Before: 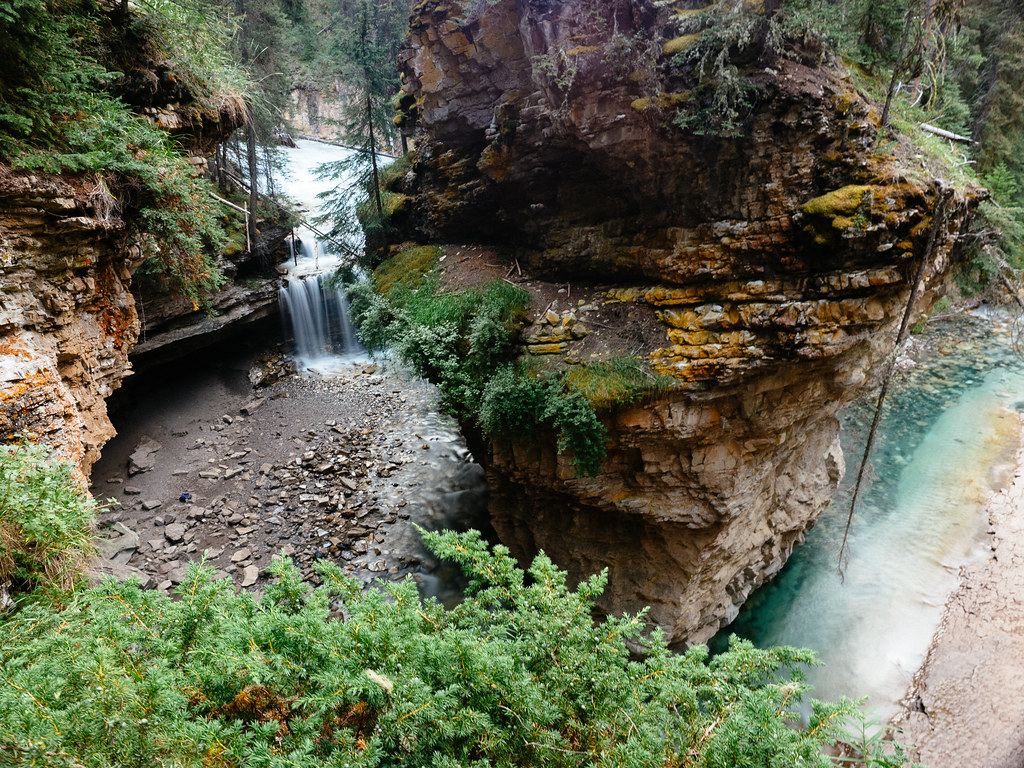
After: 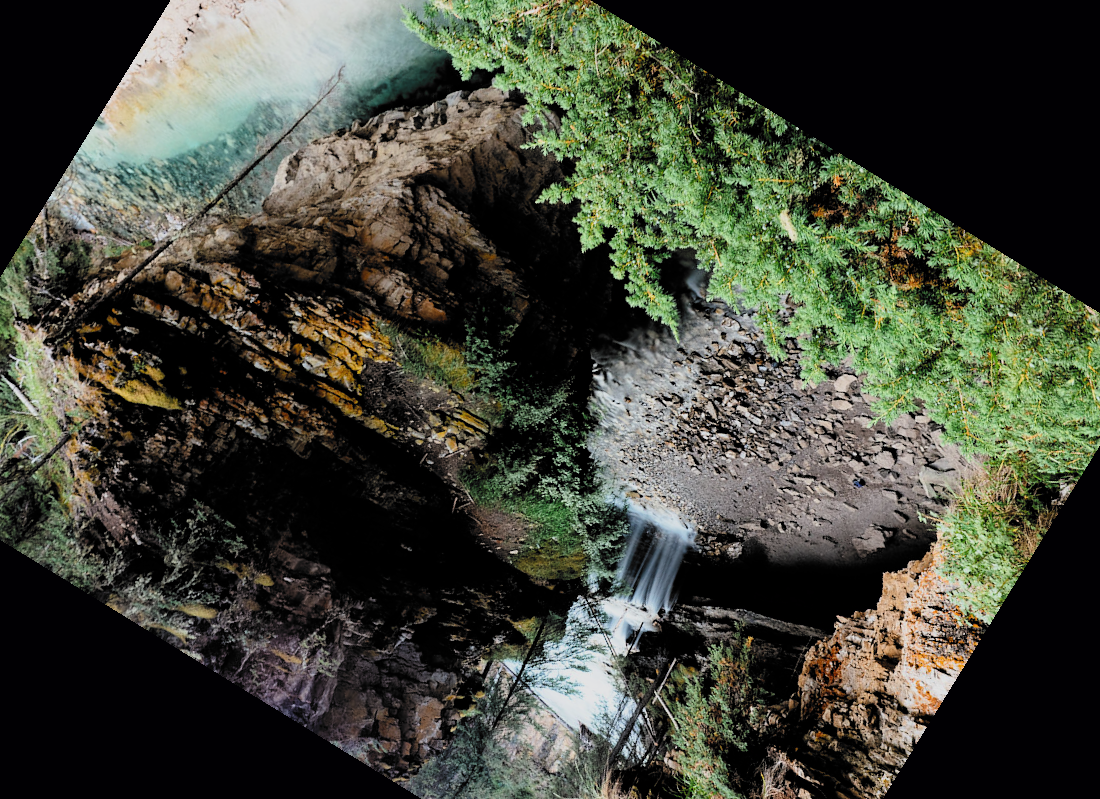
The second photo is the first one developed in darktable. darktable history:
crop and rotate: angle 148.43°, left 9.119%, top 15.67%, right 4.497%, bottom 17.181%
filmic rgb: black relative exposure -5.02 EV, white relative exposure 4 EV, hardness 2.91, contrast 1.299, highlights saturation mix -28.93%, color science v6 (2022), iterations of high-quality reconstruction 0
